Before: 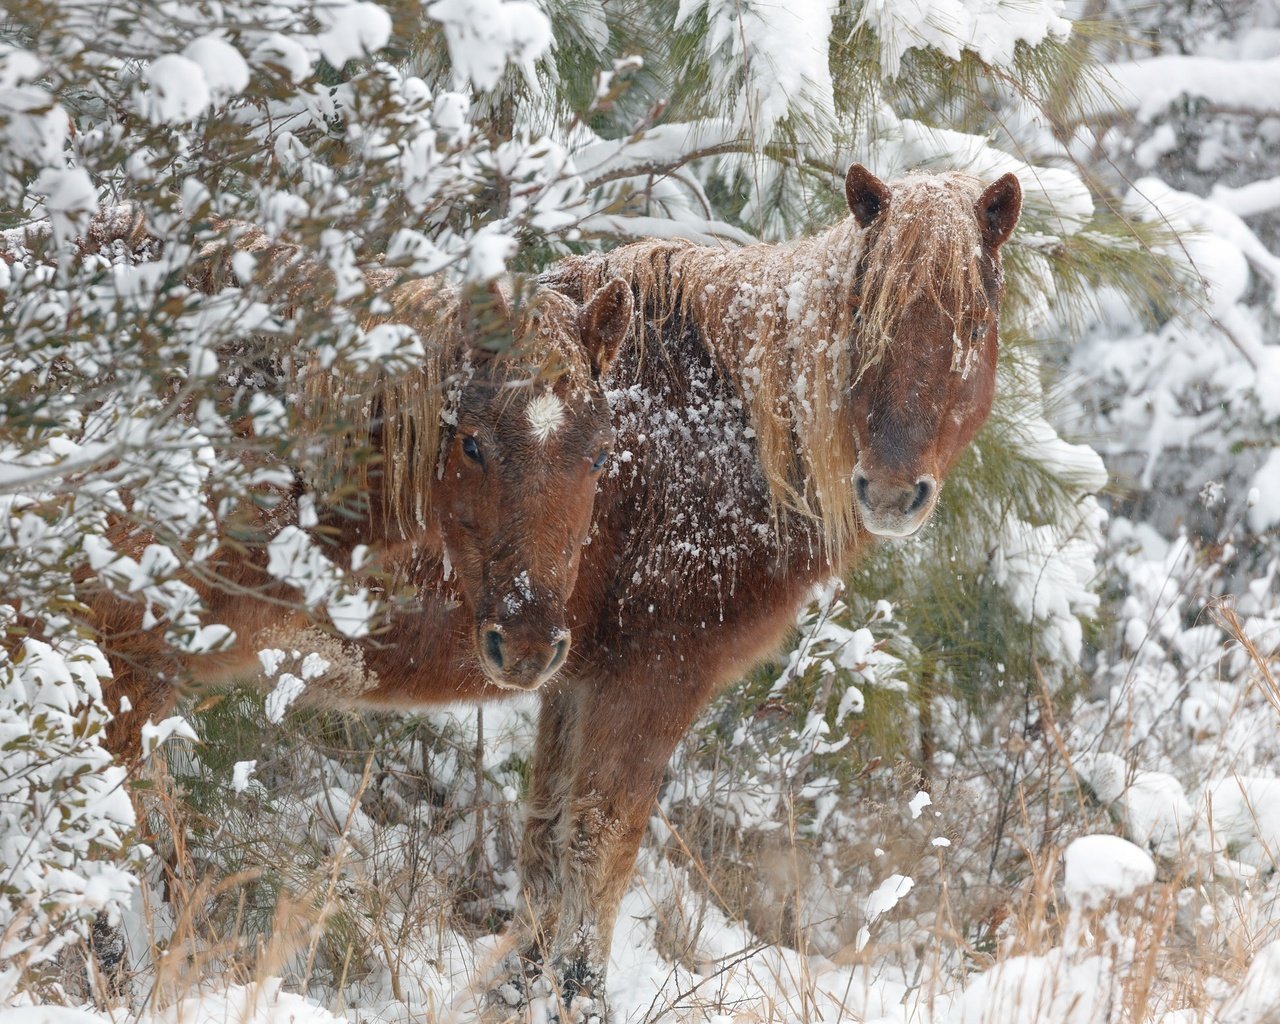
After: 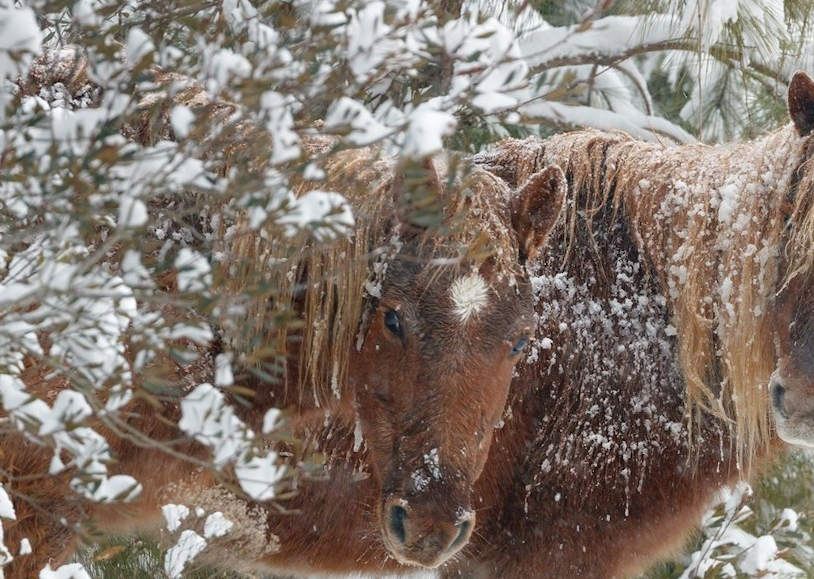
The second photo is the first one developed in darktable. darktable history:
crop and rotate: angle -4.99°, left 2.122%, top 6.945%, right 27.566%, bottom 30.519%
tone equalizer: on, module defaults
